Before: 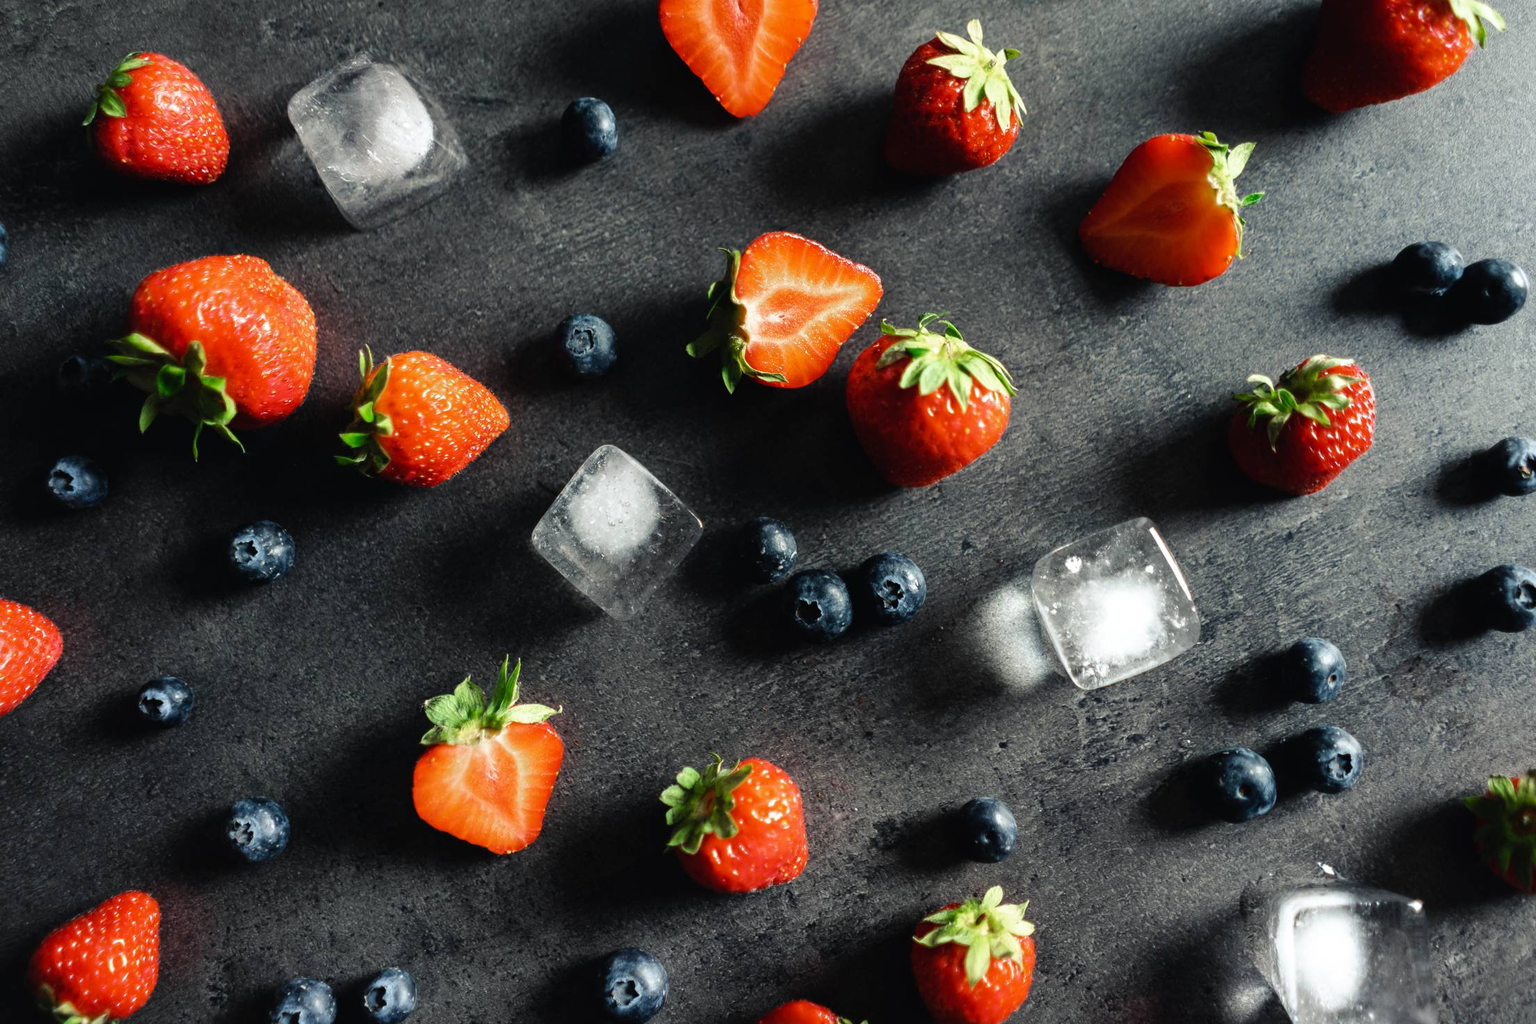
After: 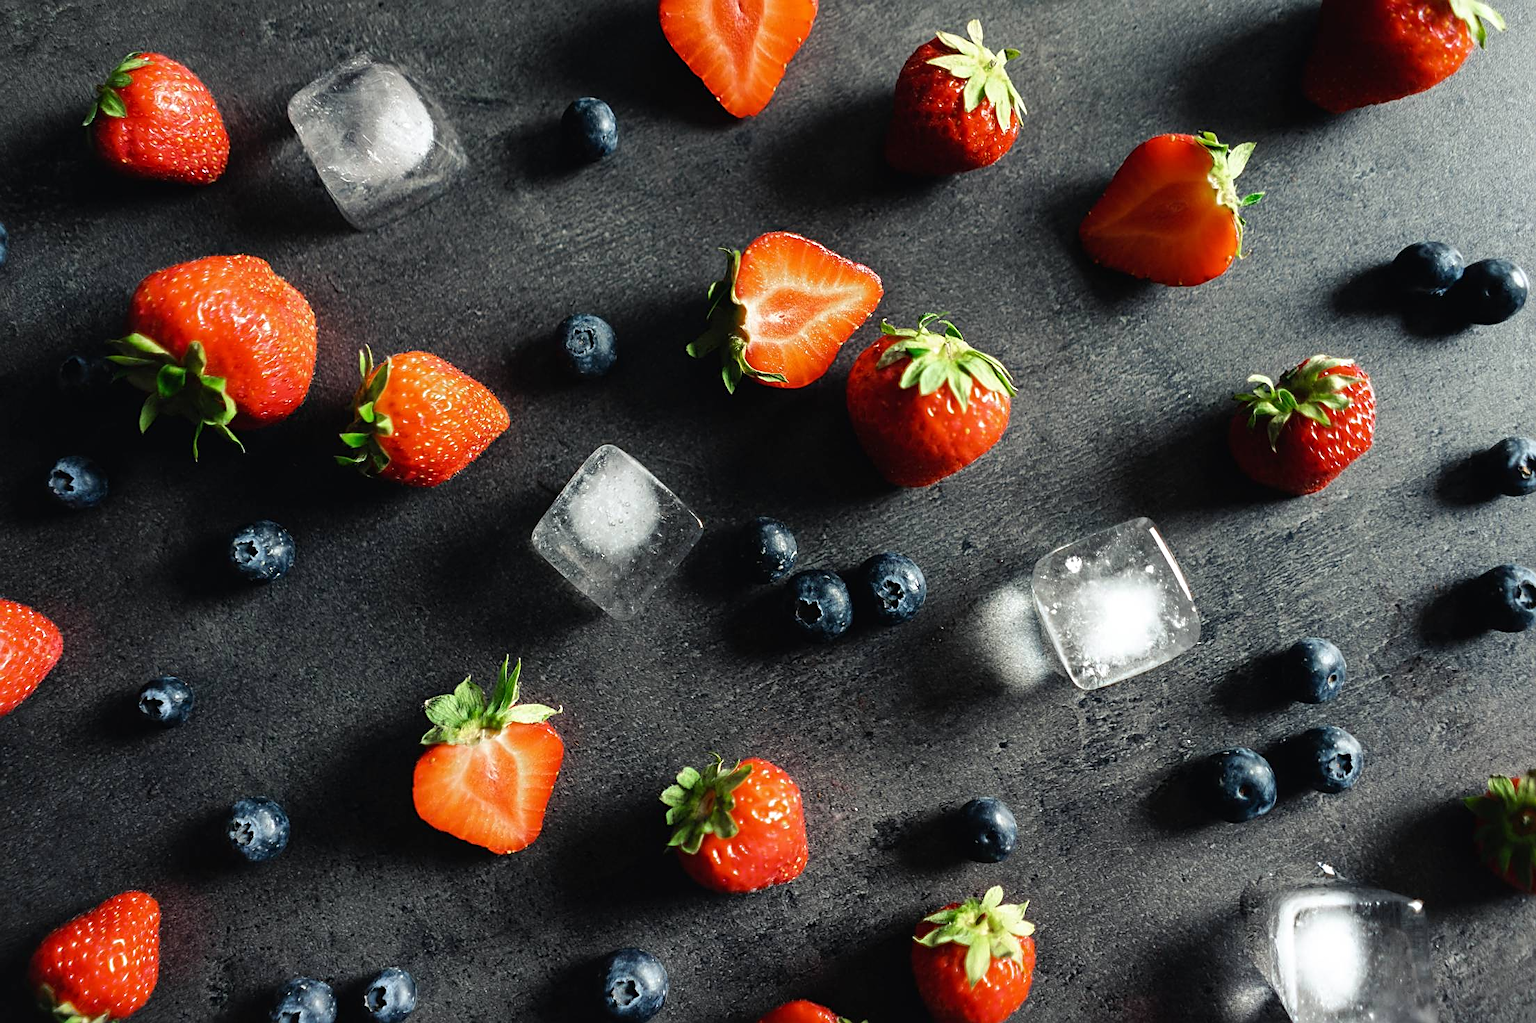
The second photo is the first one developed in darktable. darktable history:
sharpen: amount 0.561
